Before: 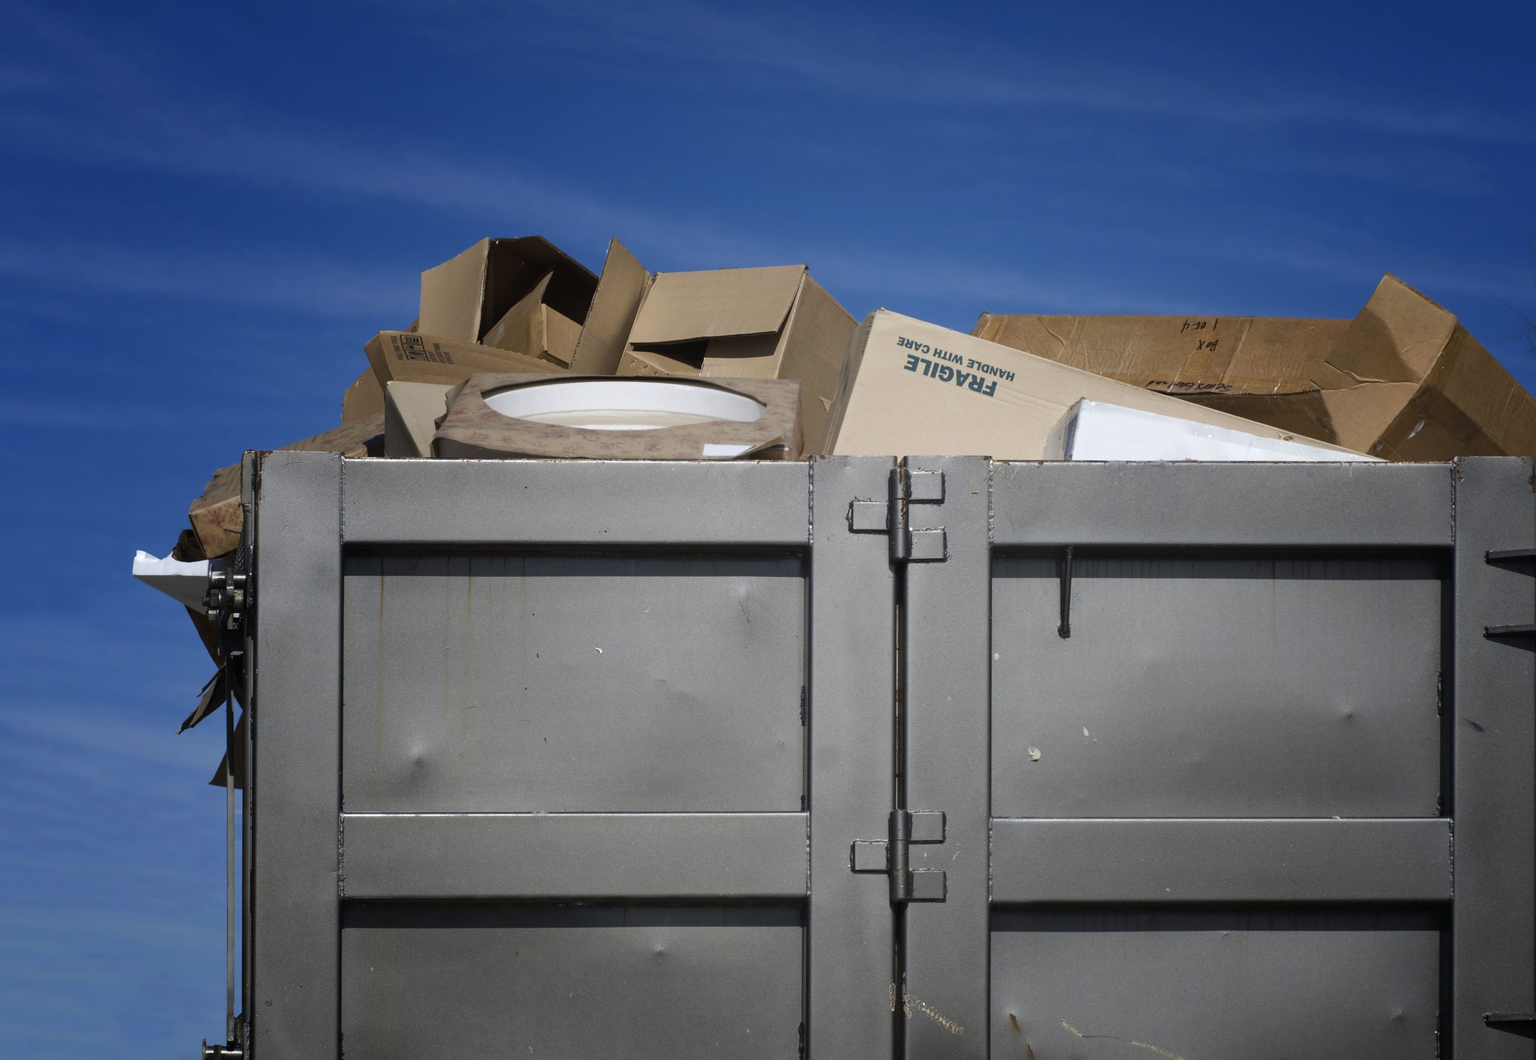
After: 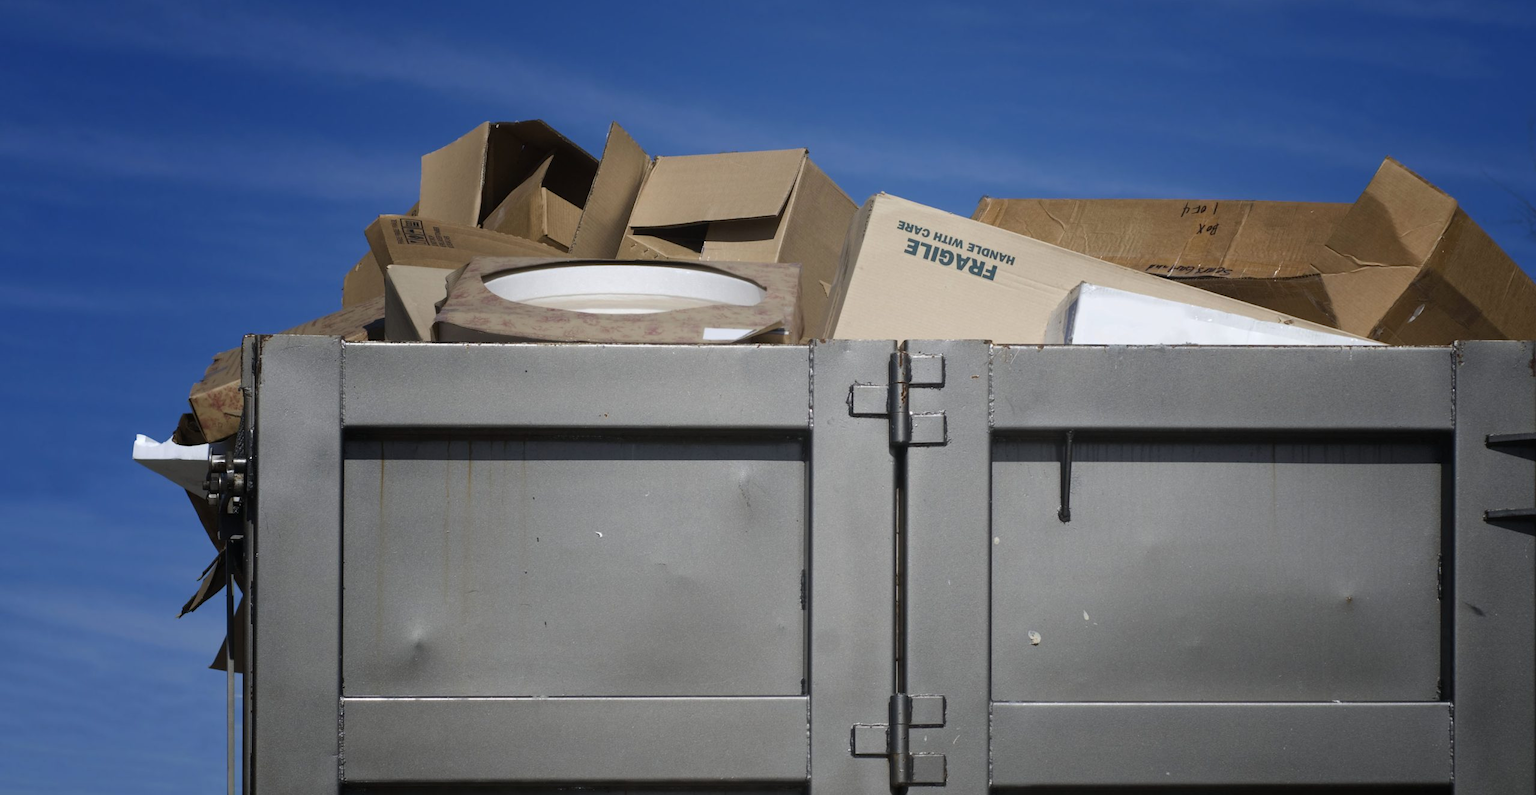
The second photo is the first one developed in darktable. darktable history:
crop: top 11.017%, bottom 13.942%
